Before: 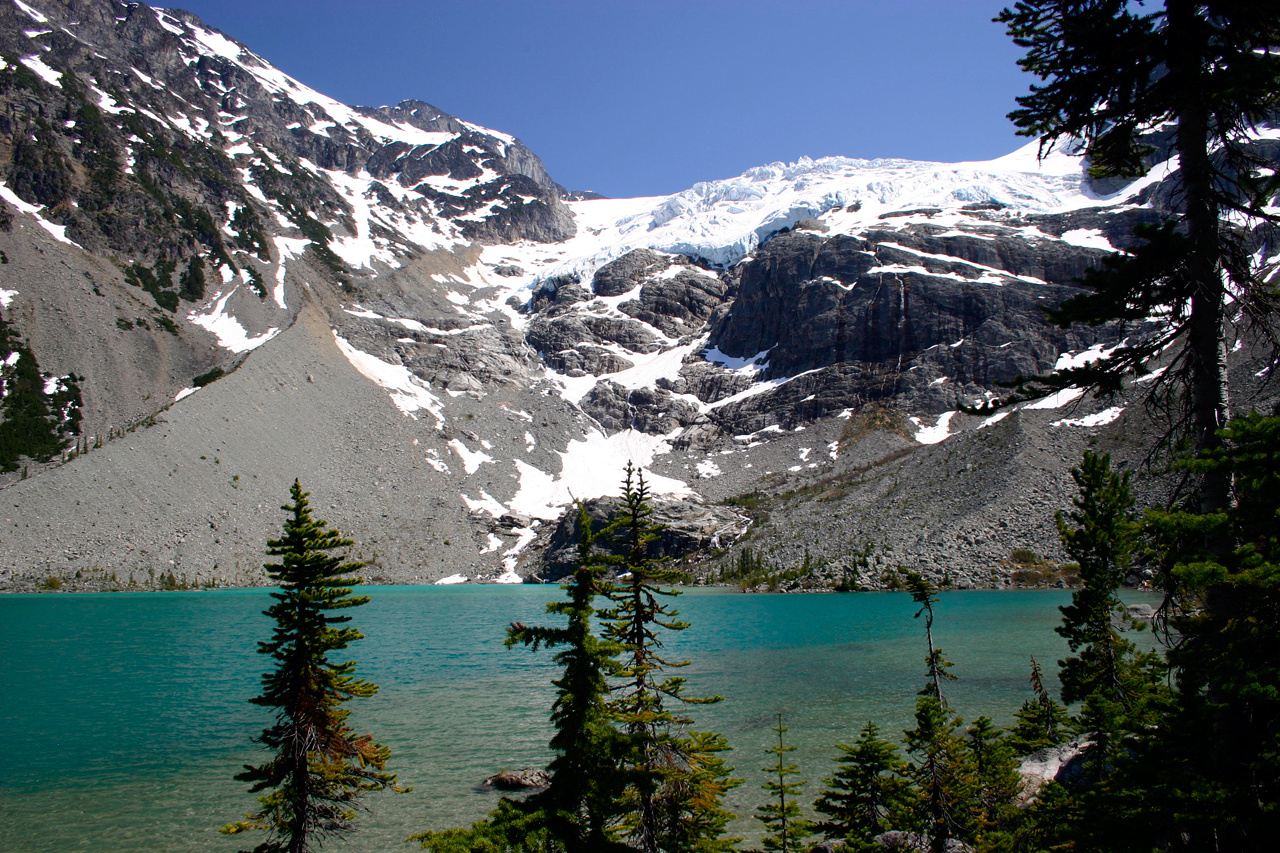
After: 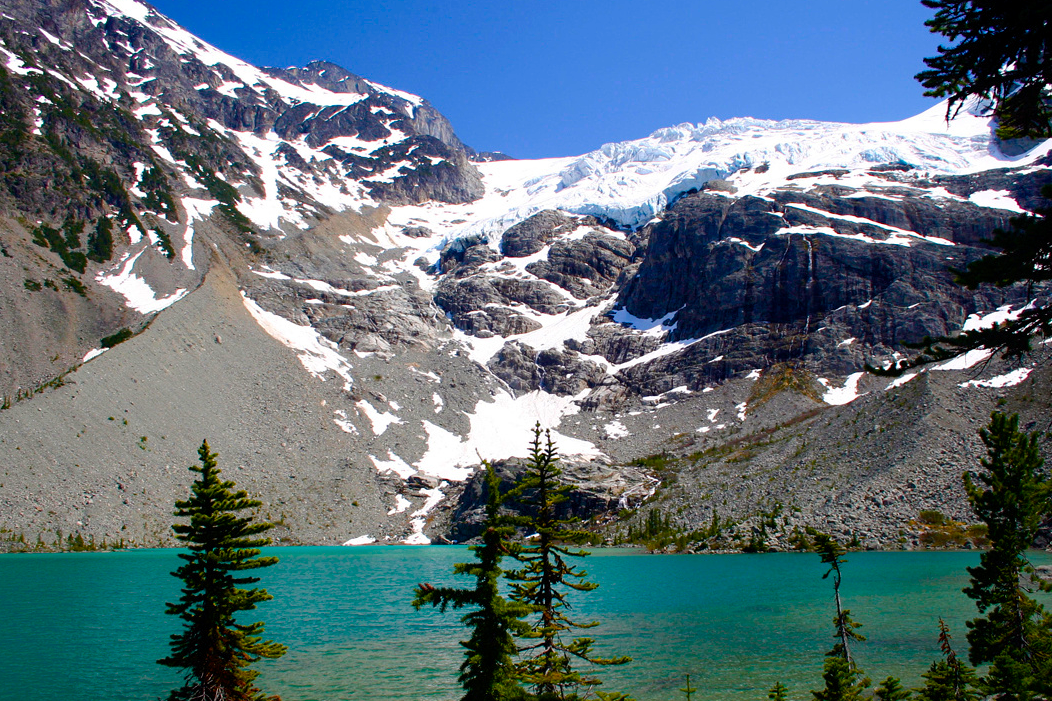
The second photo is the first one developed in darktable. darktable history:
crop and rotate: left 7.196%, top 4.574%, right 10.605%, bottom 13.178%
color balance rgb: perceptual saturation grading › global saturation 20%, perceptual saturation grading › highlights -25%, perceptual saturation grading › shadows 50.52%, global vibrance 40.24%
